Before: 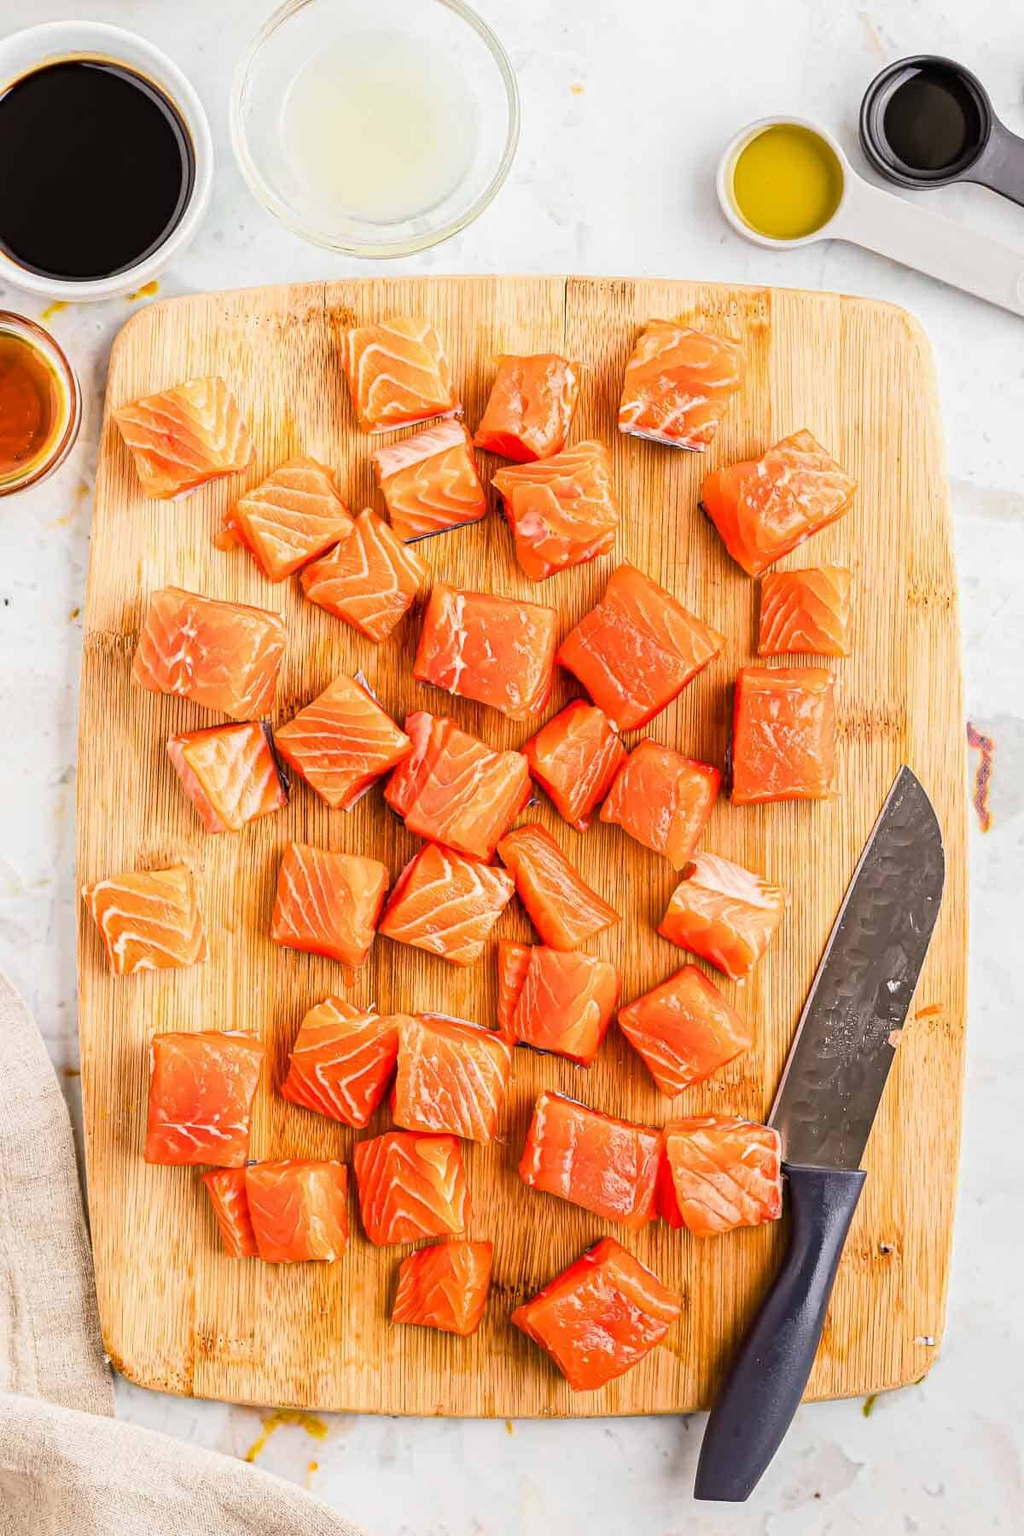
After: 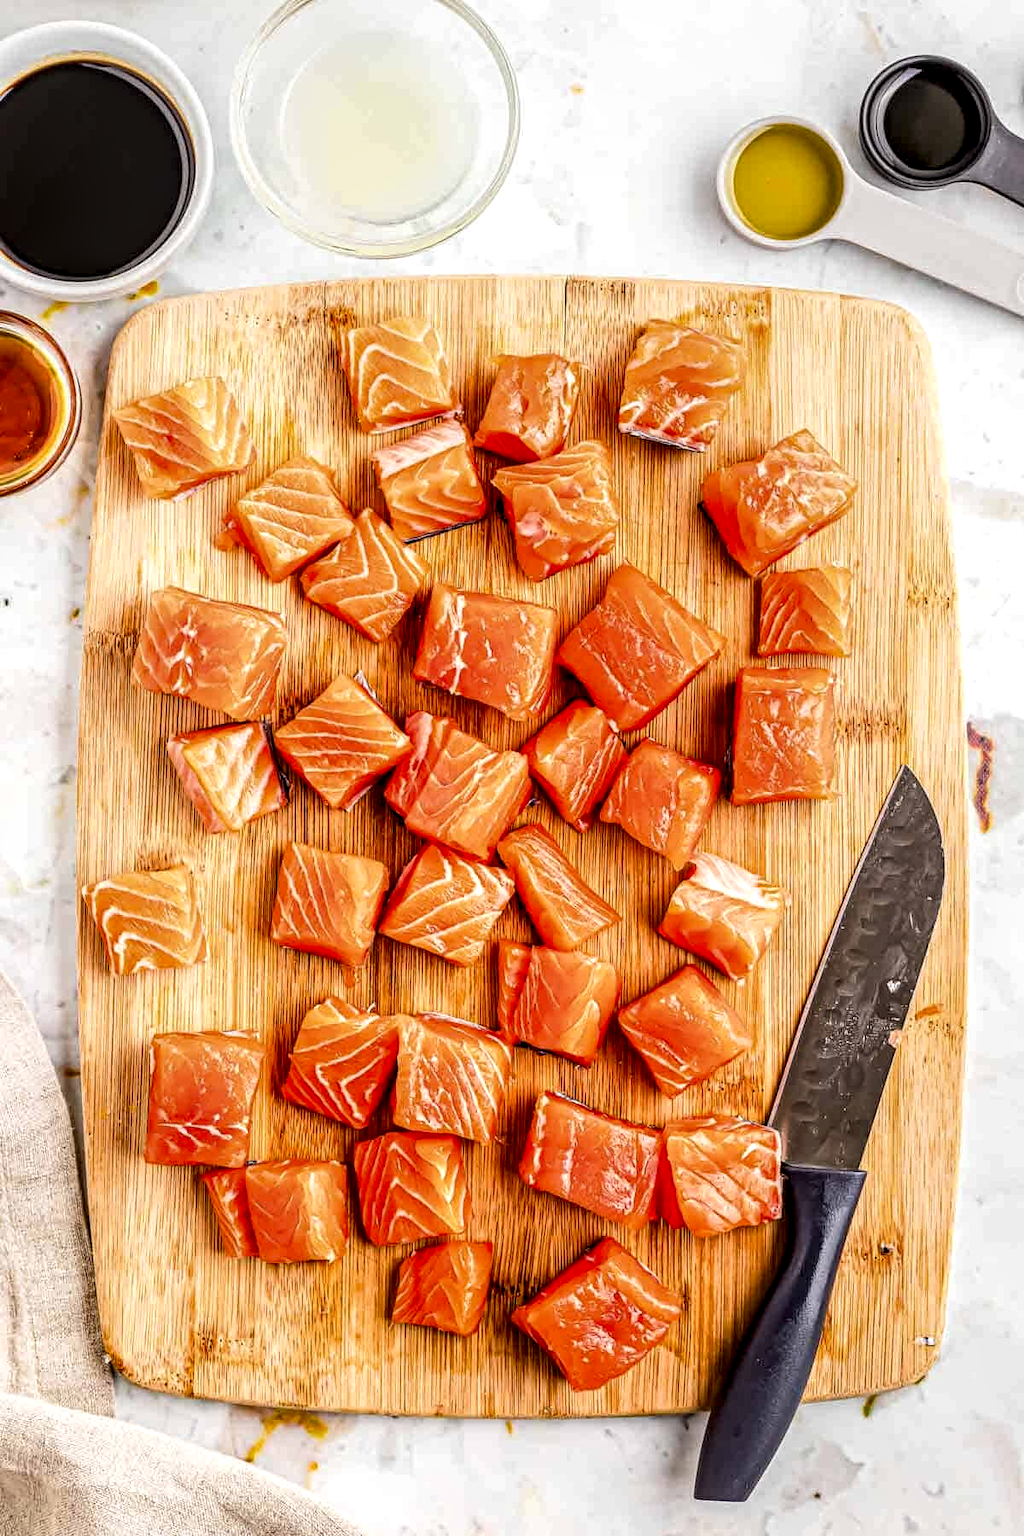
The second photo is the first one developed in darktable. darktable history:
local contrast: highlights 77%, shadows 56%, detail 175%, midtone range 0.425
